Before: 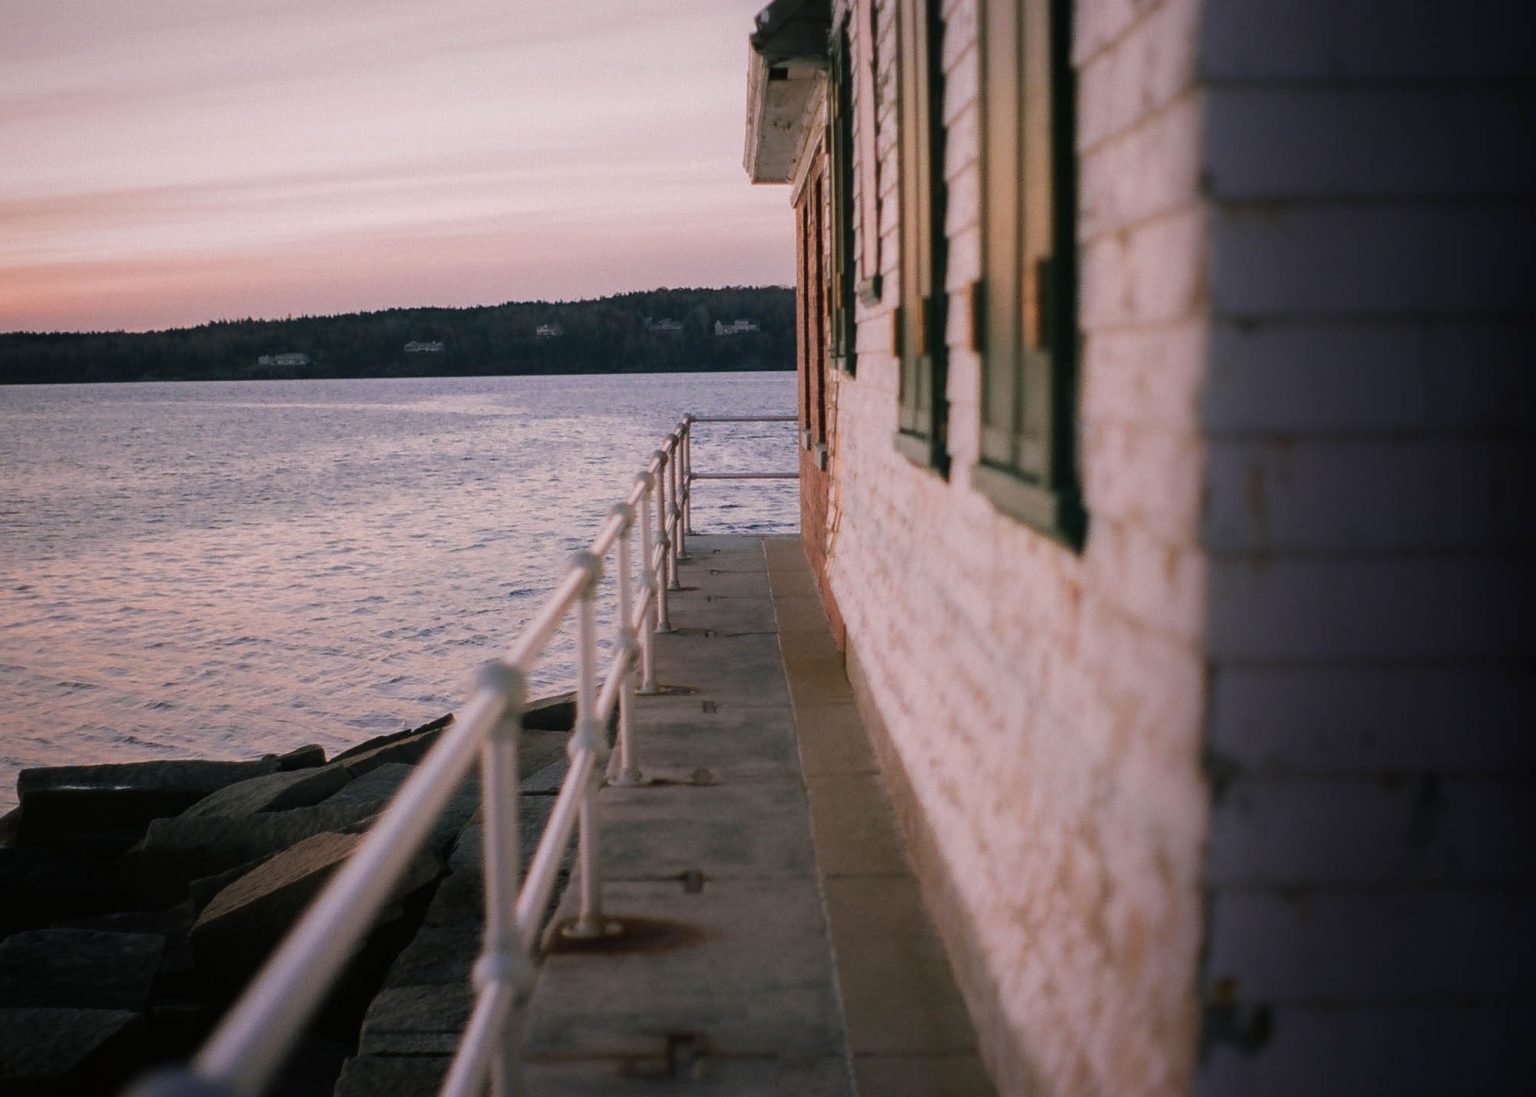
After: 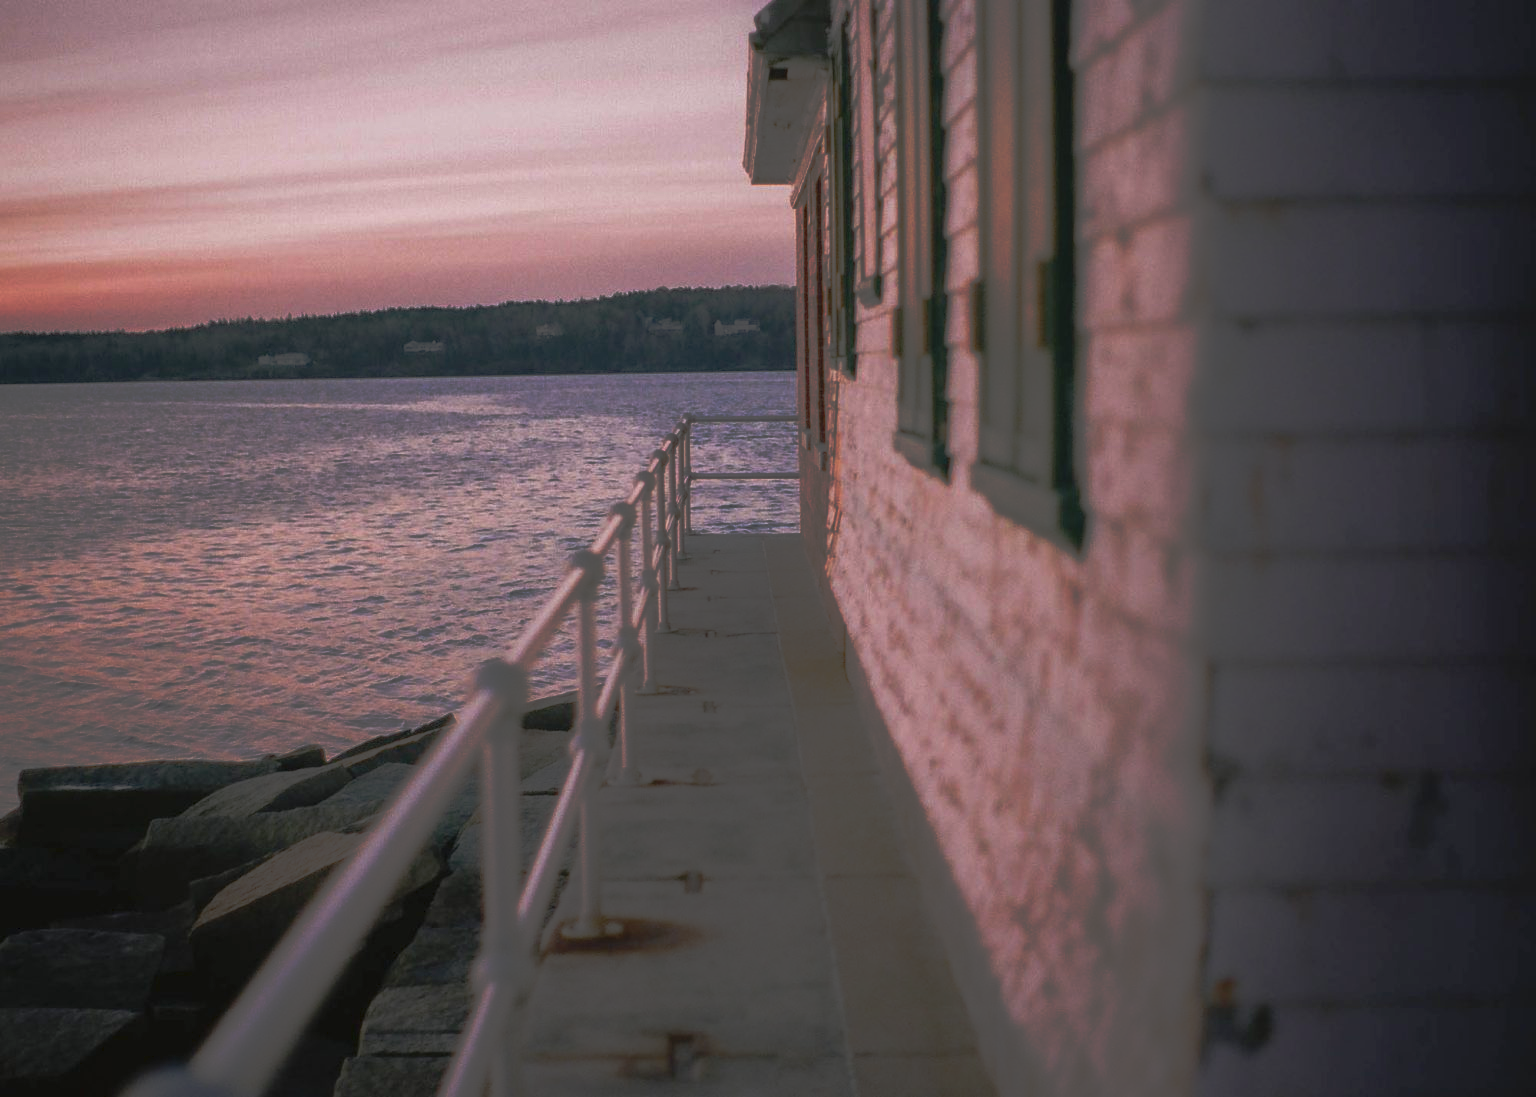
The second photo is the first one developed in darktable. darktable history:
tone curve: curves: ch0 [(0, 0) (0.003, 0.032) (0.53, 0.368) (0.901, 0.866) (1, 1)], preserve colors none
